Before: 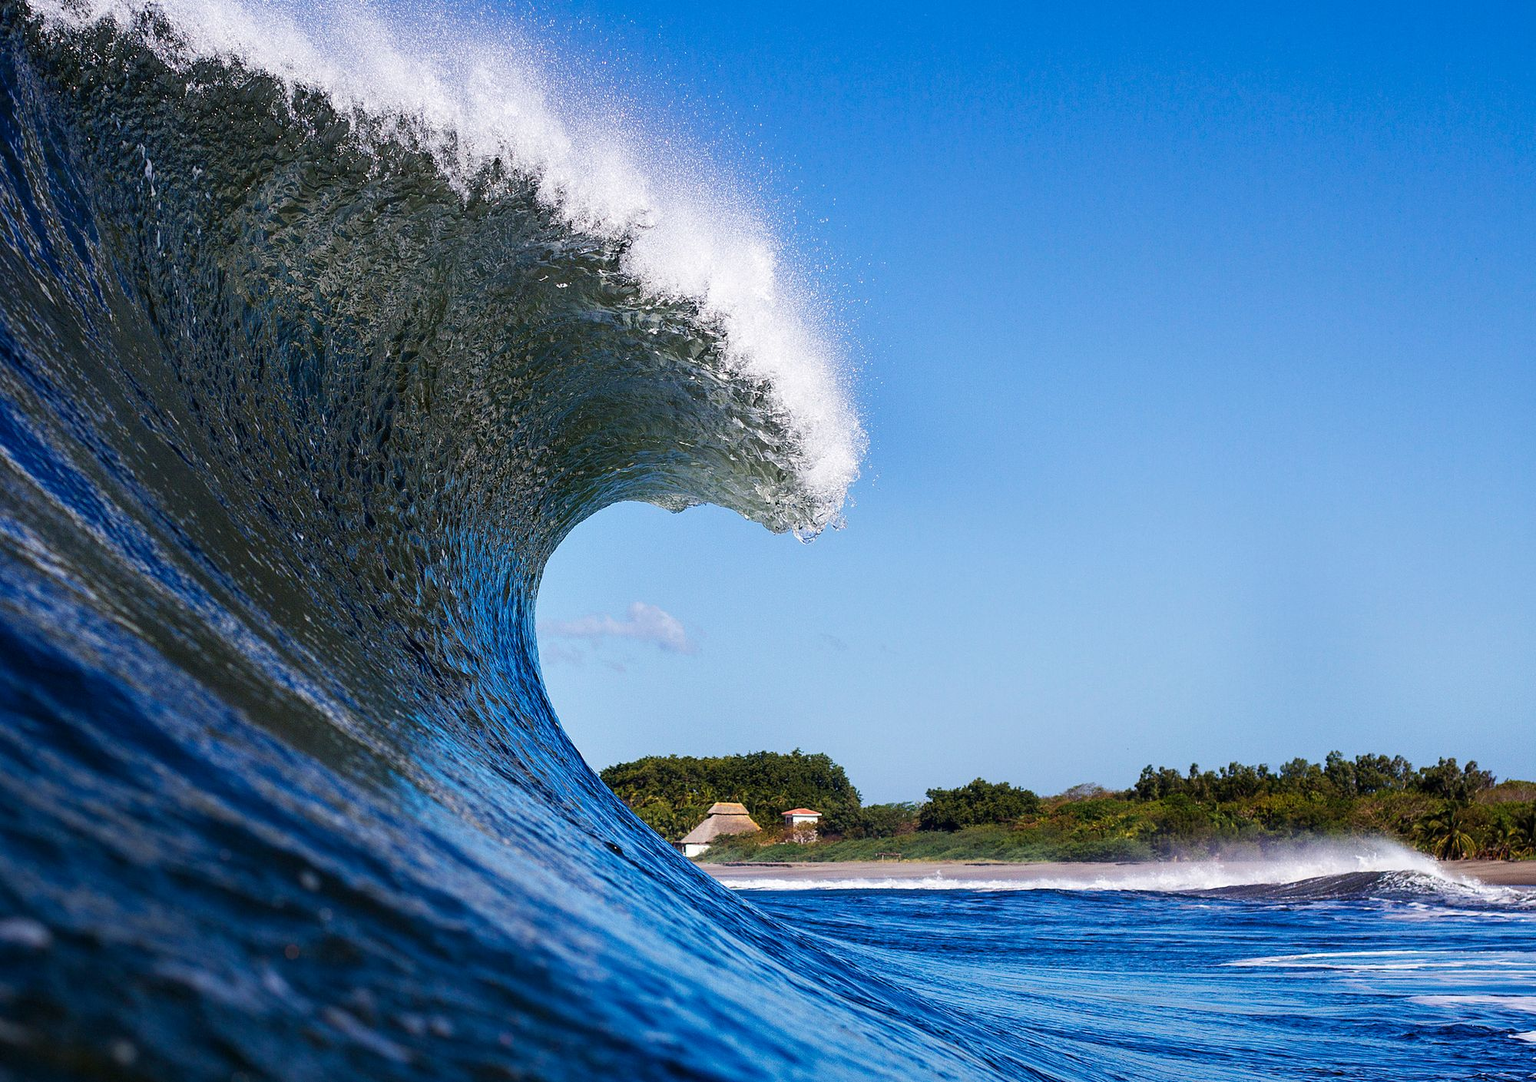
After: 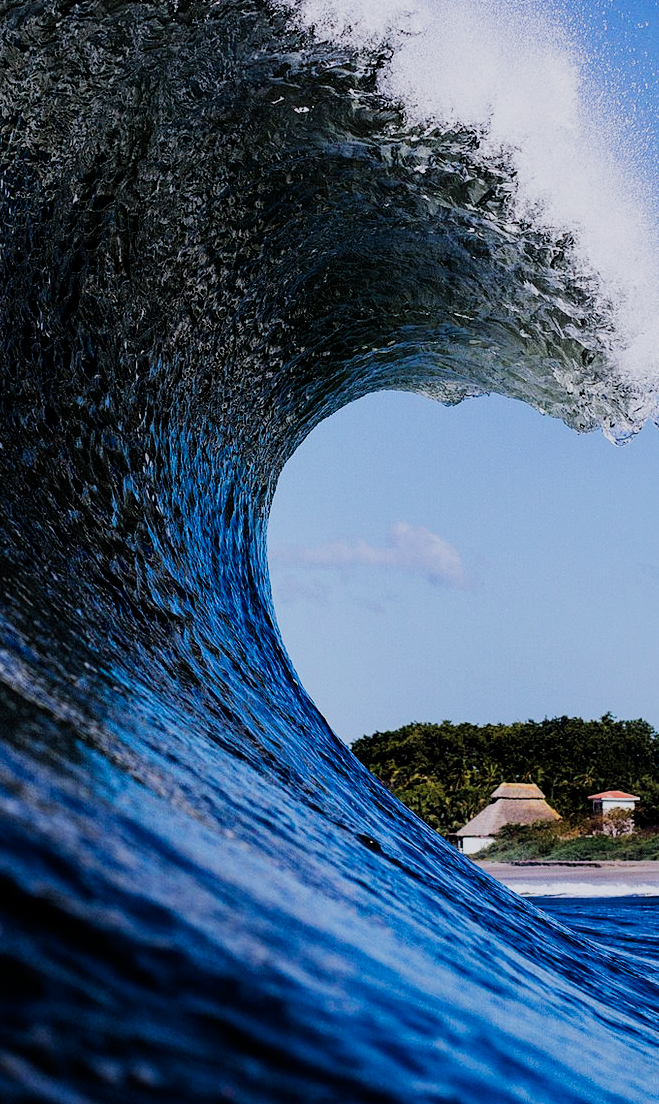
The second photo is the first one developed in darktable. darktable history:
color calibration: illuminant as shot in camera, x 0.358, y 0.373, temperature 4628.91 K
exposure: exposure -0.157 EV, compensate highlight preservation false
crop and rotate: left 21.506%, top 18.631%, right 45.521%, bottom 2.987%
filmic rgb: black relative exposure -5.15 EV, white relative exposure 3.97 EV, hardness 2.88, contrast 1.3, highlights saturation mix -30.2%
tone equalizer: mask exposure compensation -0.5 EV
tone curve: curves: ch0 [(0, 0) (0.087, 0.054) (0.281, 0.245) (0.532, 0.514) (0.835, 0.818) (0.994, 0.955)]; ch1 [(0, 0) (0.27, 0.195) (0.406, 0.435) (0.452, 0.474) (0.495, 0.5) (0.514, 0.508) (0.537, 0.556) (0.654, 0.689) (1, 1)]; ch2 [(0, 0) (0.269, 0.299) (0.459, 0.441) (0.498, 0.499) (0.523, 0.52) (0.551, 0.549) (0.633, 0.625) (0.659, 0.681) (0.718, 0.764) (1, 1)], preserve colors none
